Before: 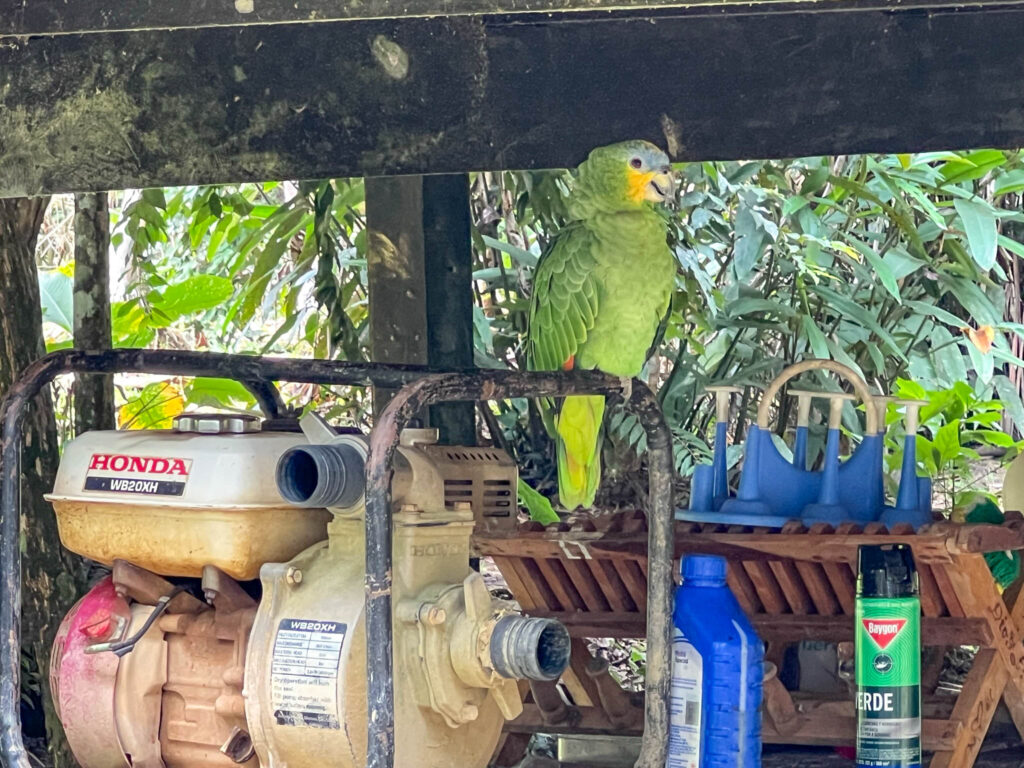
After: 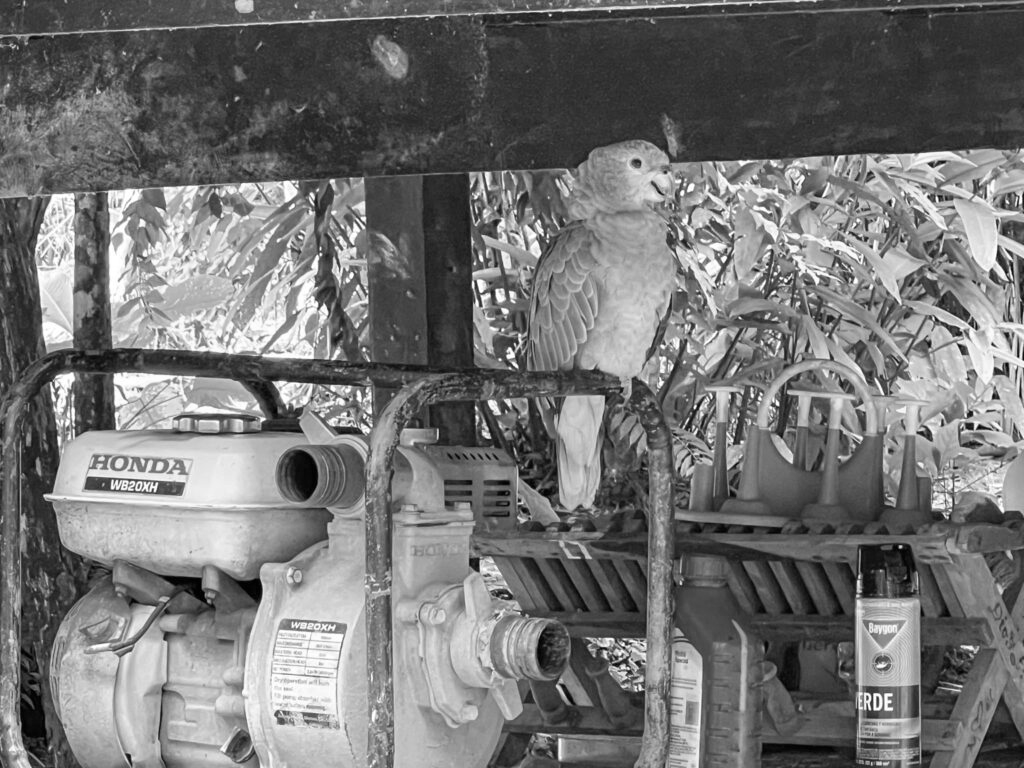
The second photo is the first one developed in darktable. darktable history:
monochrome: on, module defaults
tone equalizer: on, module defaults
